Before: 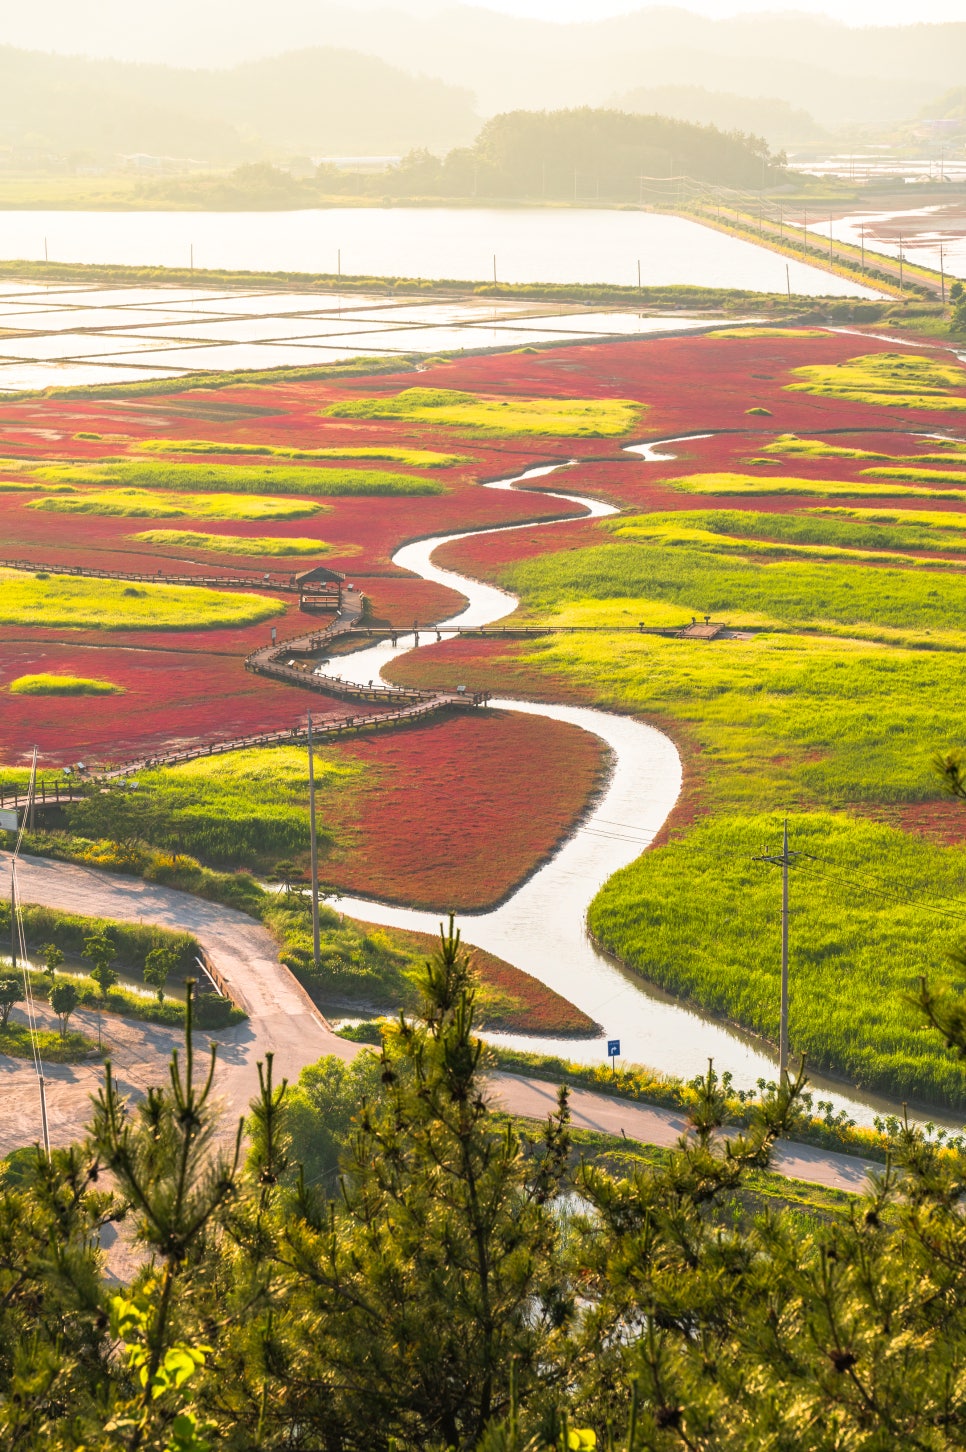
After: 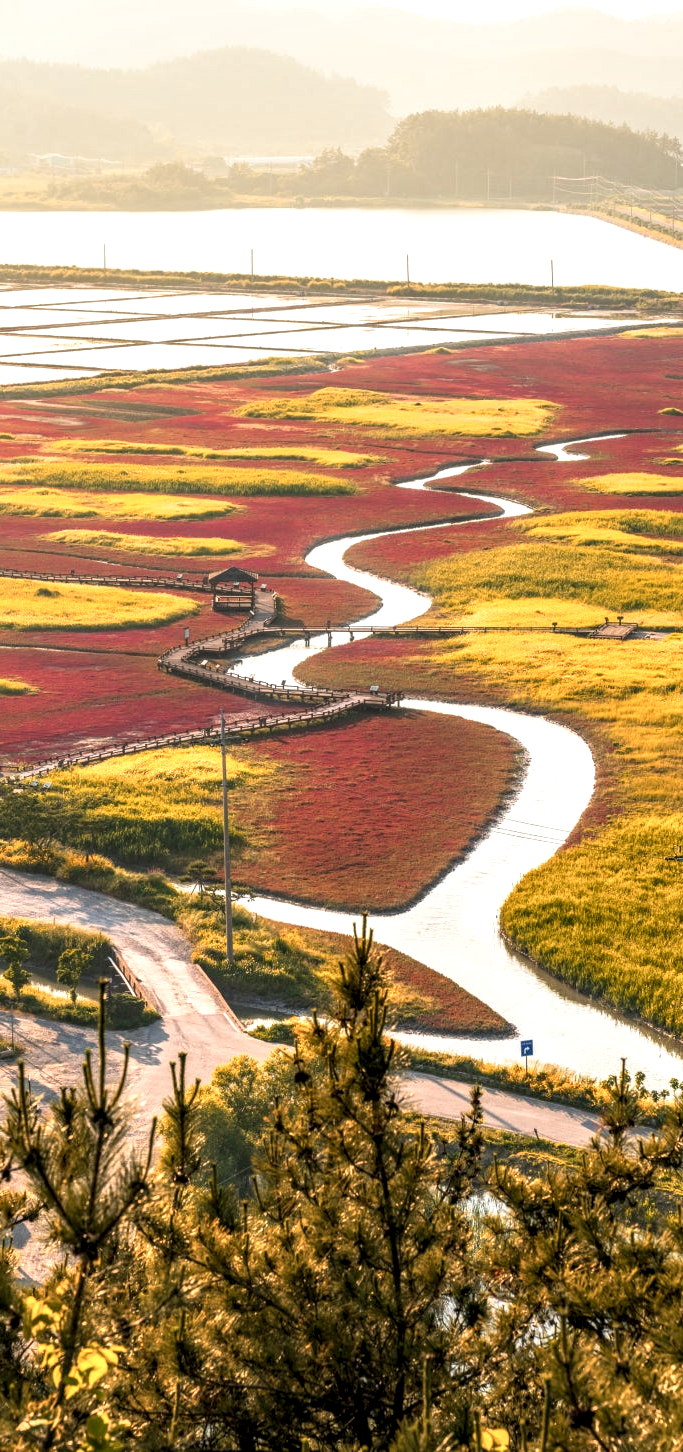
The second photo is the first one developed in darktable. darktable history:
color zones: curves: ch2 [(0, 0.5) (0.143, 0.5) (0.286, 0.416) (0.429, 0.5) (0.571, 0.5) (0.714, 0.5) (0.857, 0.5) (1, 0.5)]
crop and rotate: left 9.061%, right 20.142%
local contrast: highlights 60%, shadows 60%, detail 160%
